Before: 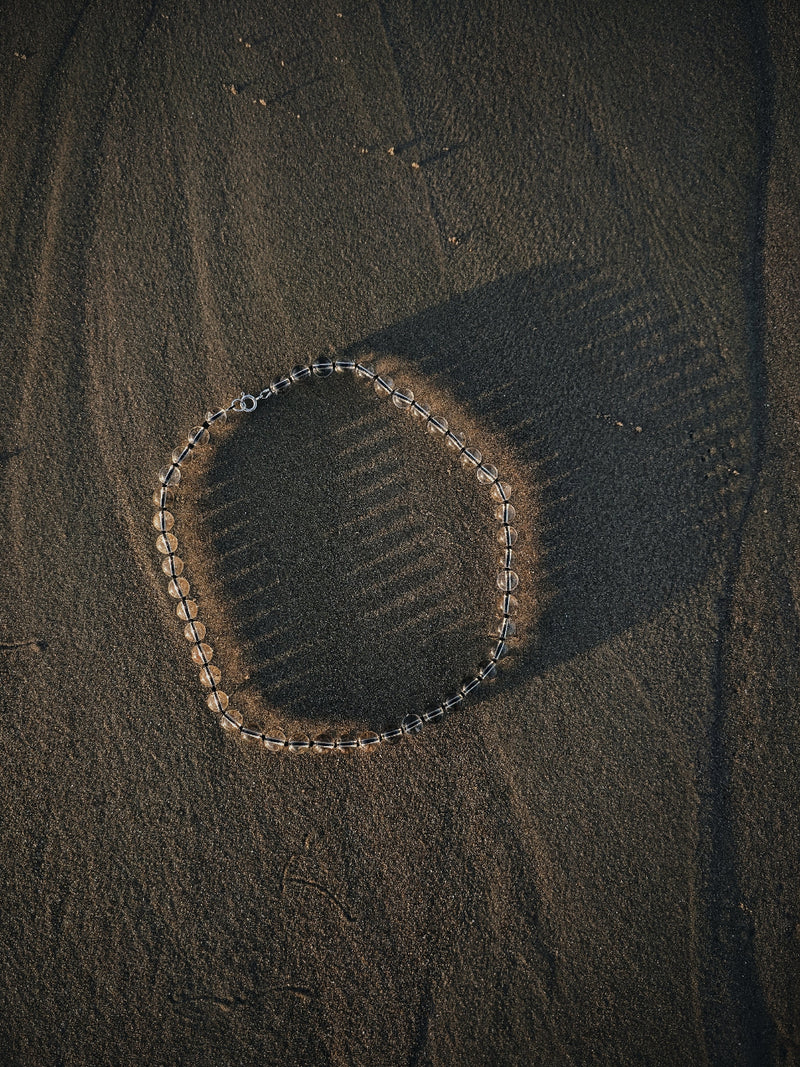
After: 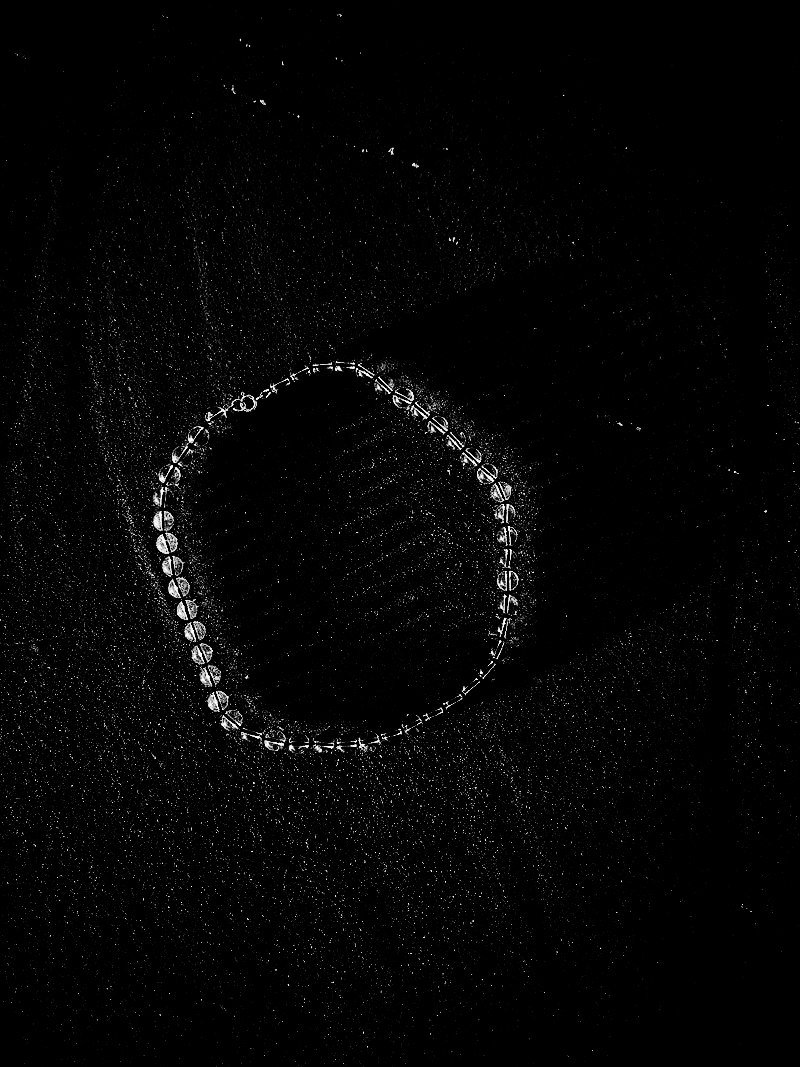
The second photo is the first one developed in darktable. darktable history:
rgb levels: mode RGB, independent channels, levels [[0, 0.5, 1], [0, 0.521, 1], [0, 0.536, 1]]
contrast brightness saturation: contrast 0.77, brightness -1, saturation 1
exposure: black level correction 0, exposure 0.5 EV, compensate highlight preservation false
monochrome: on, module defaults
